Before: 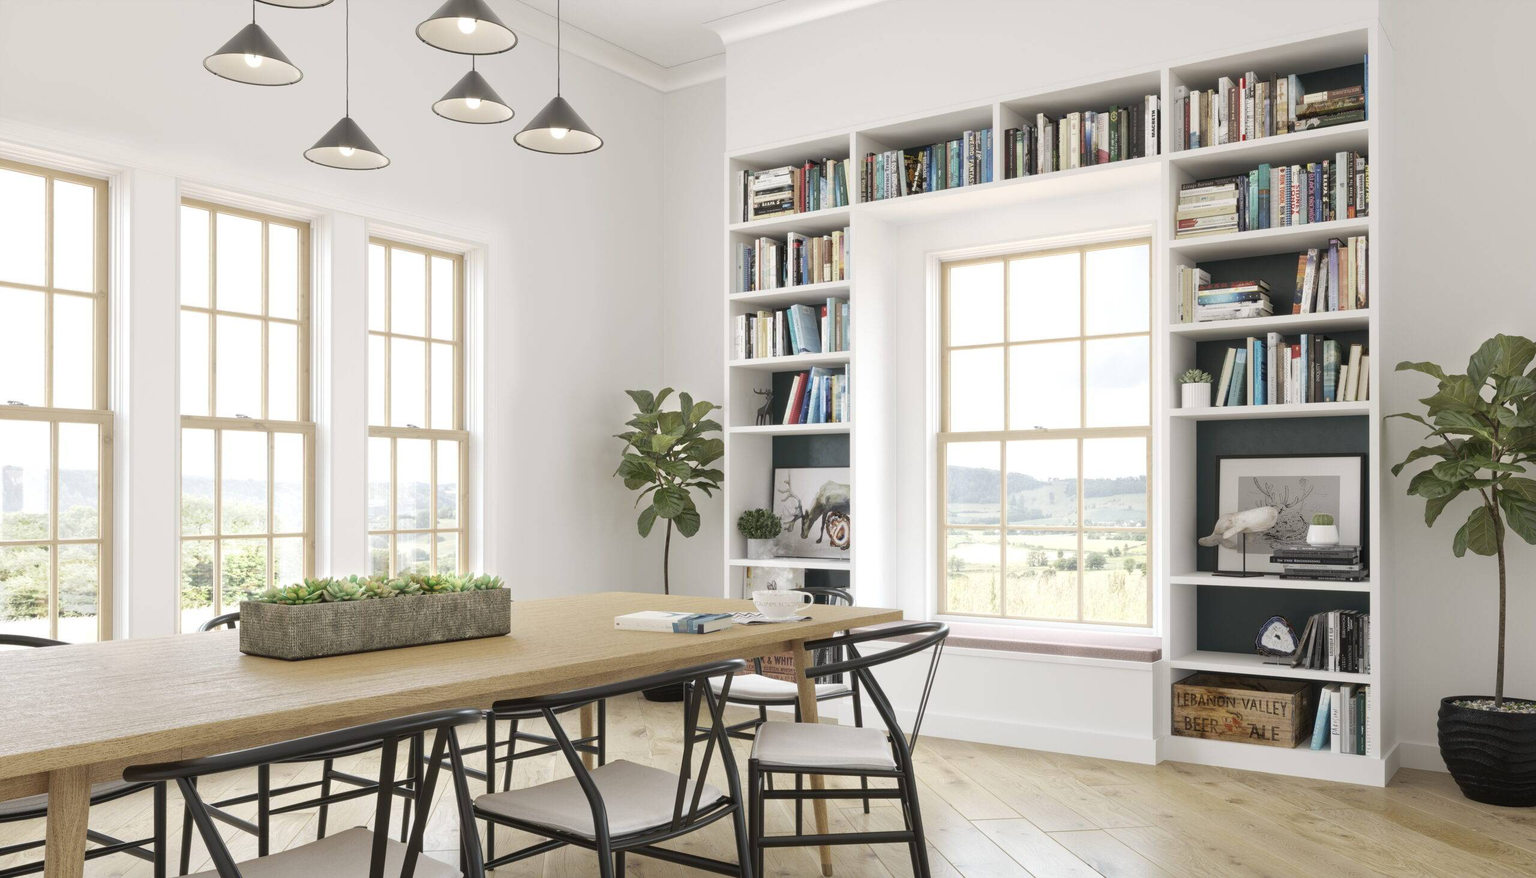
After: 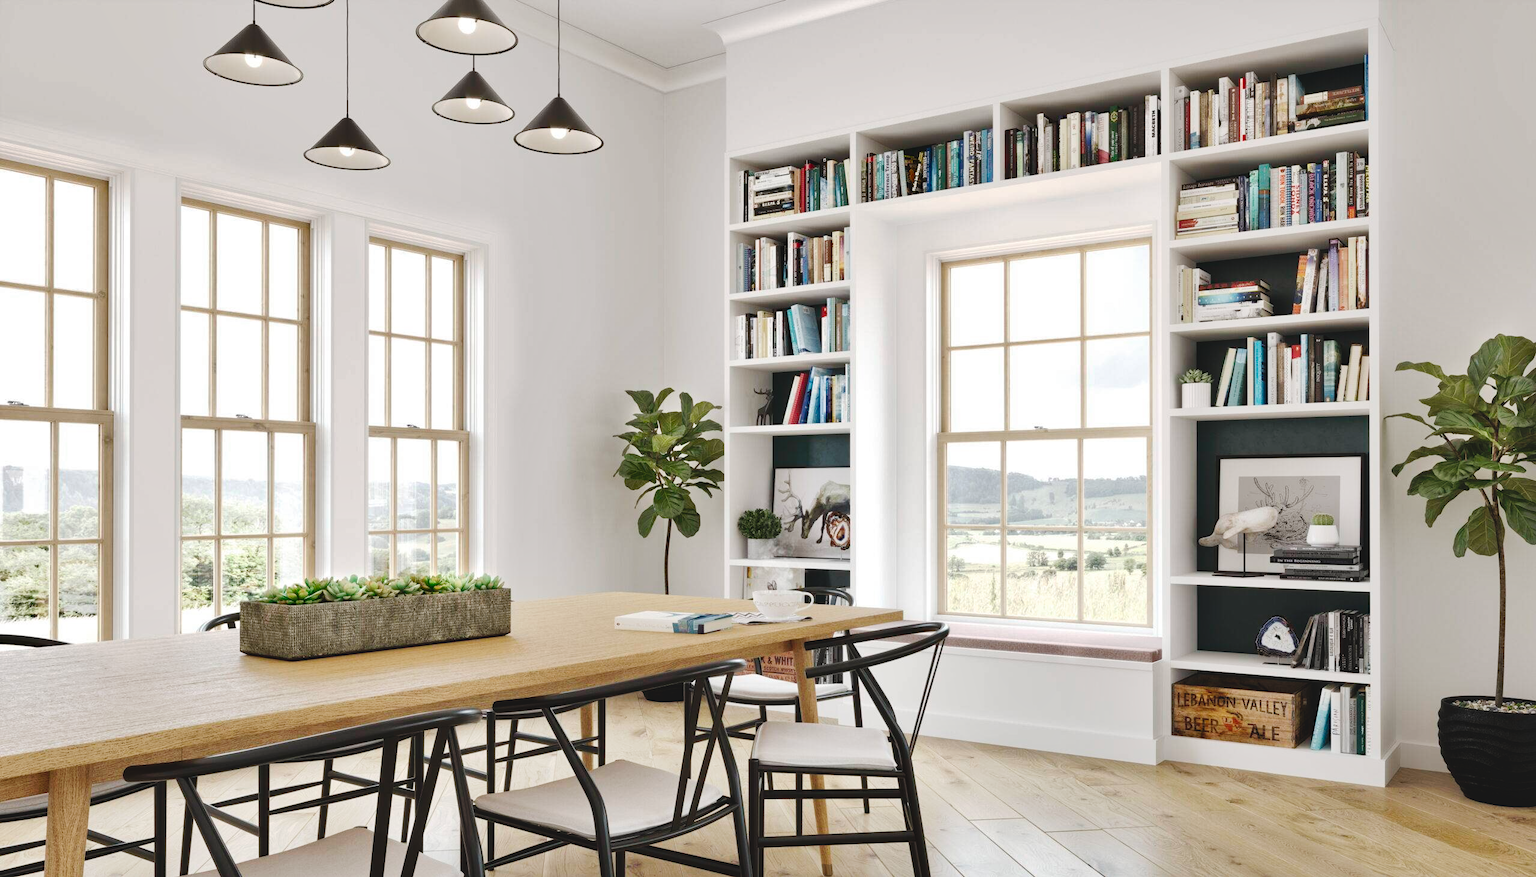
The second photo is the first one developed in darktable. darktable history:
tone curve: curves: ch0 [(0, 0) (0.003, 0.077) (0.011, 0.078) (0.025, 0.078) (0.044, 0.08) (0.069, 0.088) (0.1, 0.102) (0.136, 0.12) (0.177, 0.148) (0.224, 0.191) (0.277, 0.261) (0.335, 0.335) (0.399, 0.419) (0.468, 0.522) (0.543, 0.611) (0.623, 0.702) (0.709, 0.779) (0.801, 0.855) (0.898, 0.918) (1, 1)], preserve colors none
shadows and highlights: shadows 40, highlights -54, highlights color adjustment 46%, low approximation 0.01, soften with gaussian
